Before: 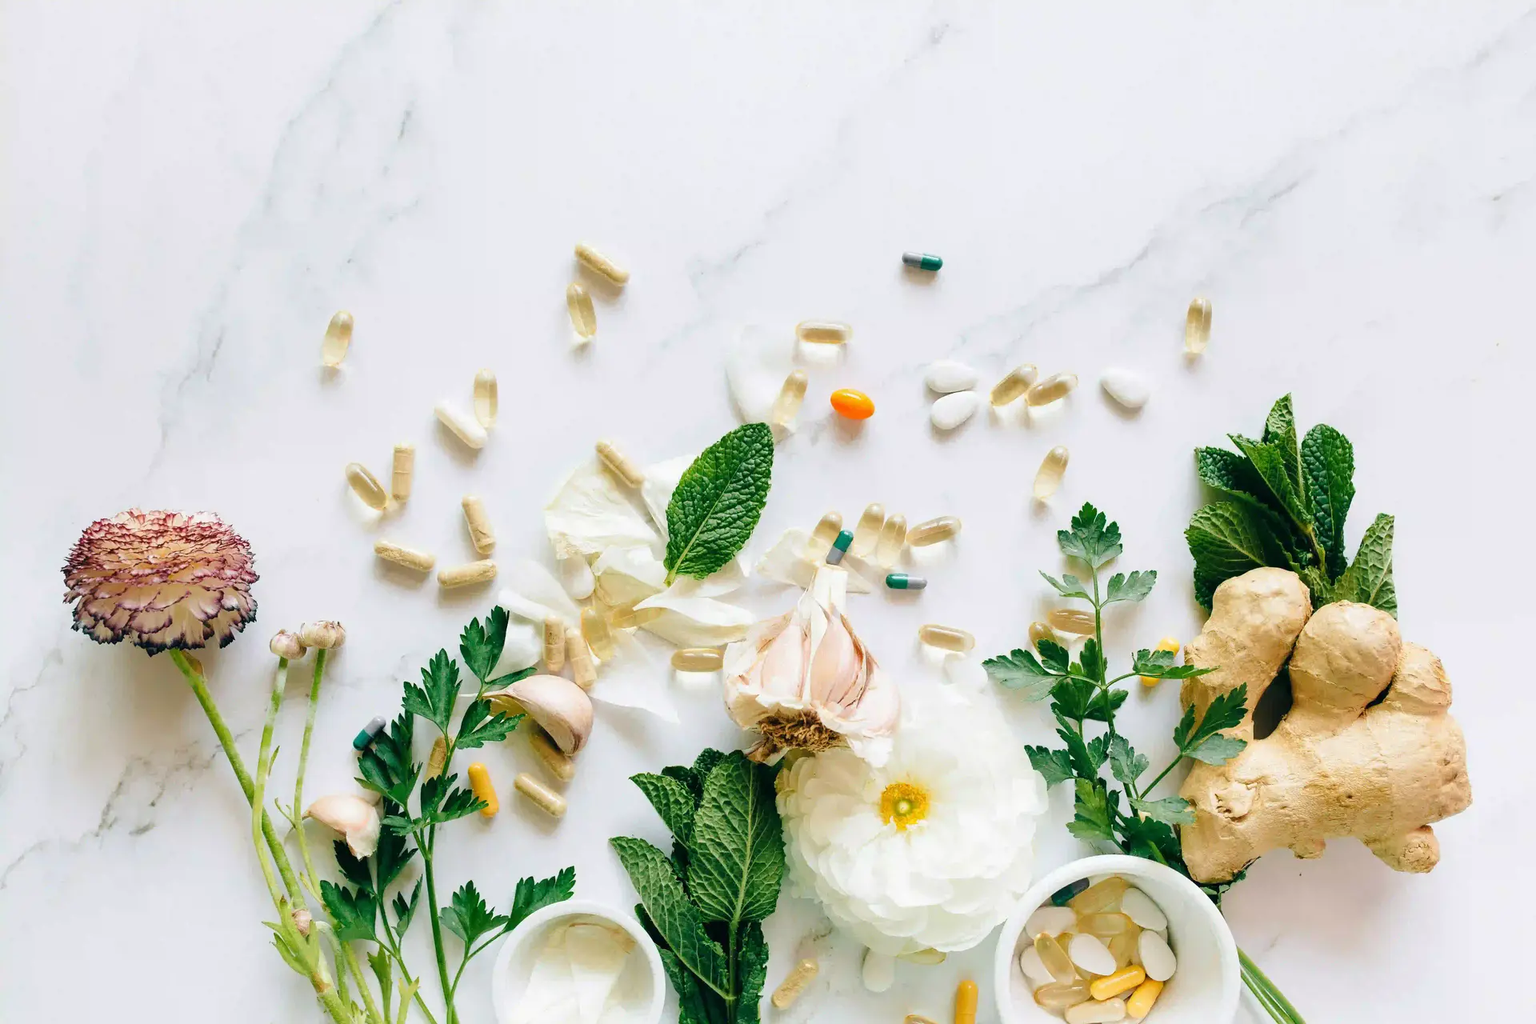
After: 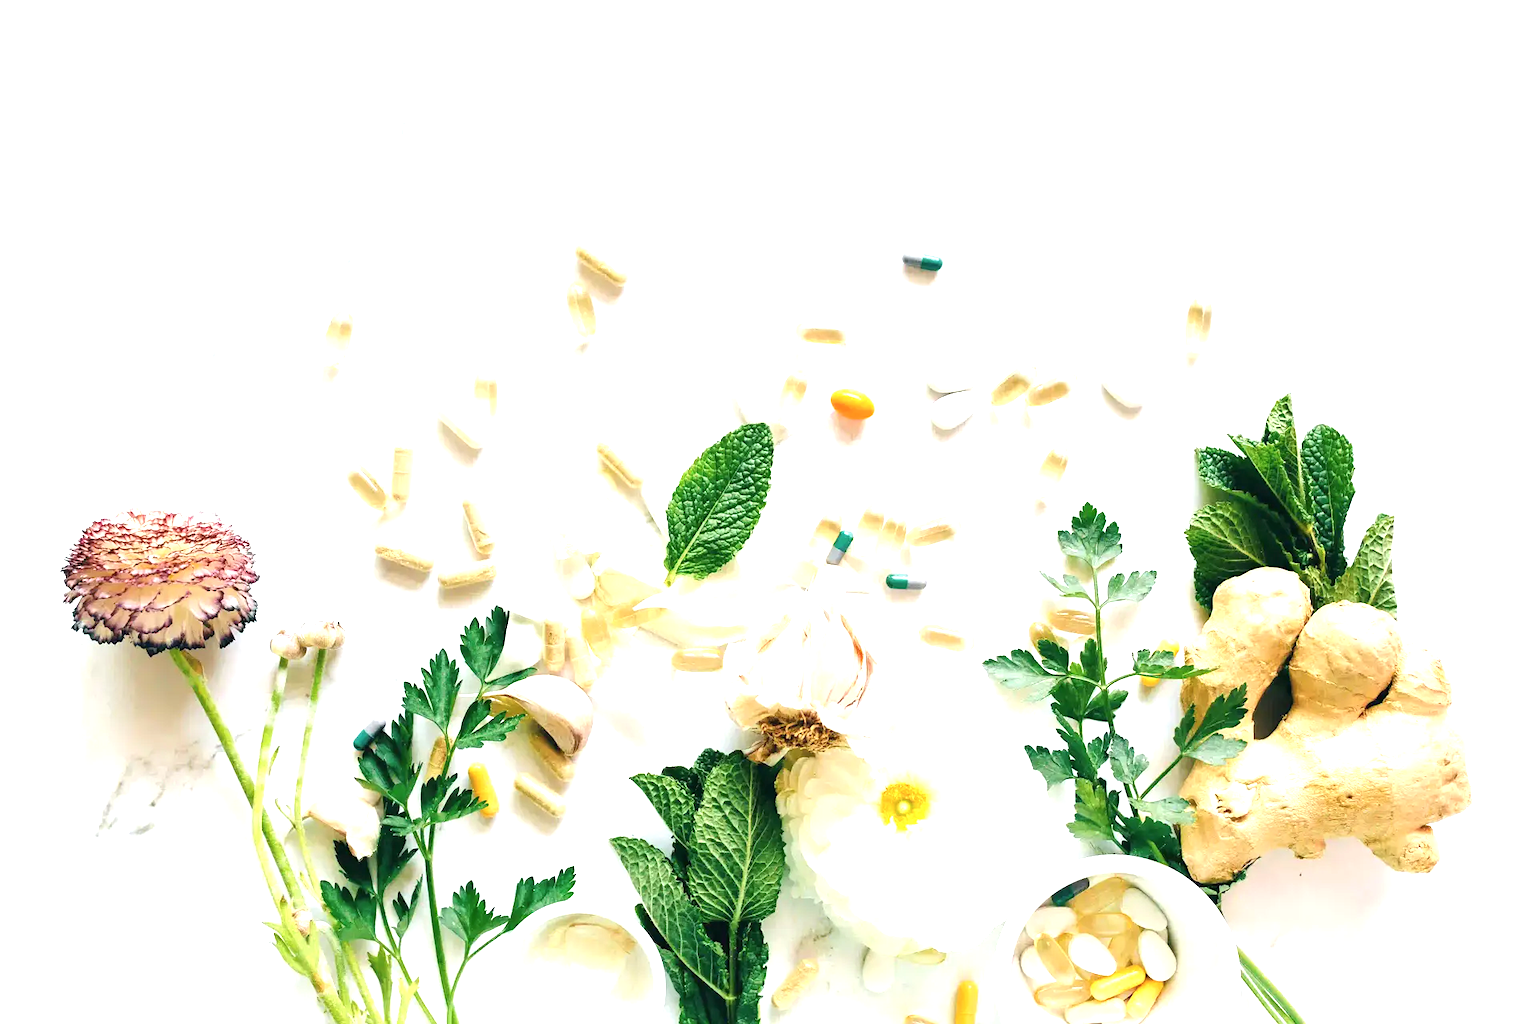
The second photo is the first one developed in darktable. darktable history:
exposure: black level correction 0, exposure 1 EV, compensate exposure bias true, compensate highlight preservation false
contrast brightness saturation: contrast 0.01, saturation -0.05
